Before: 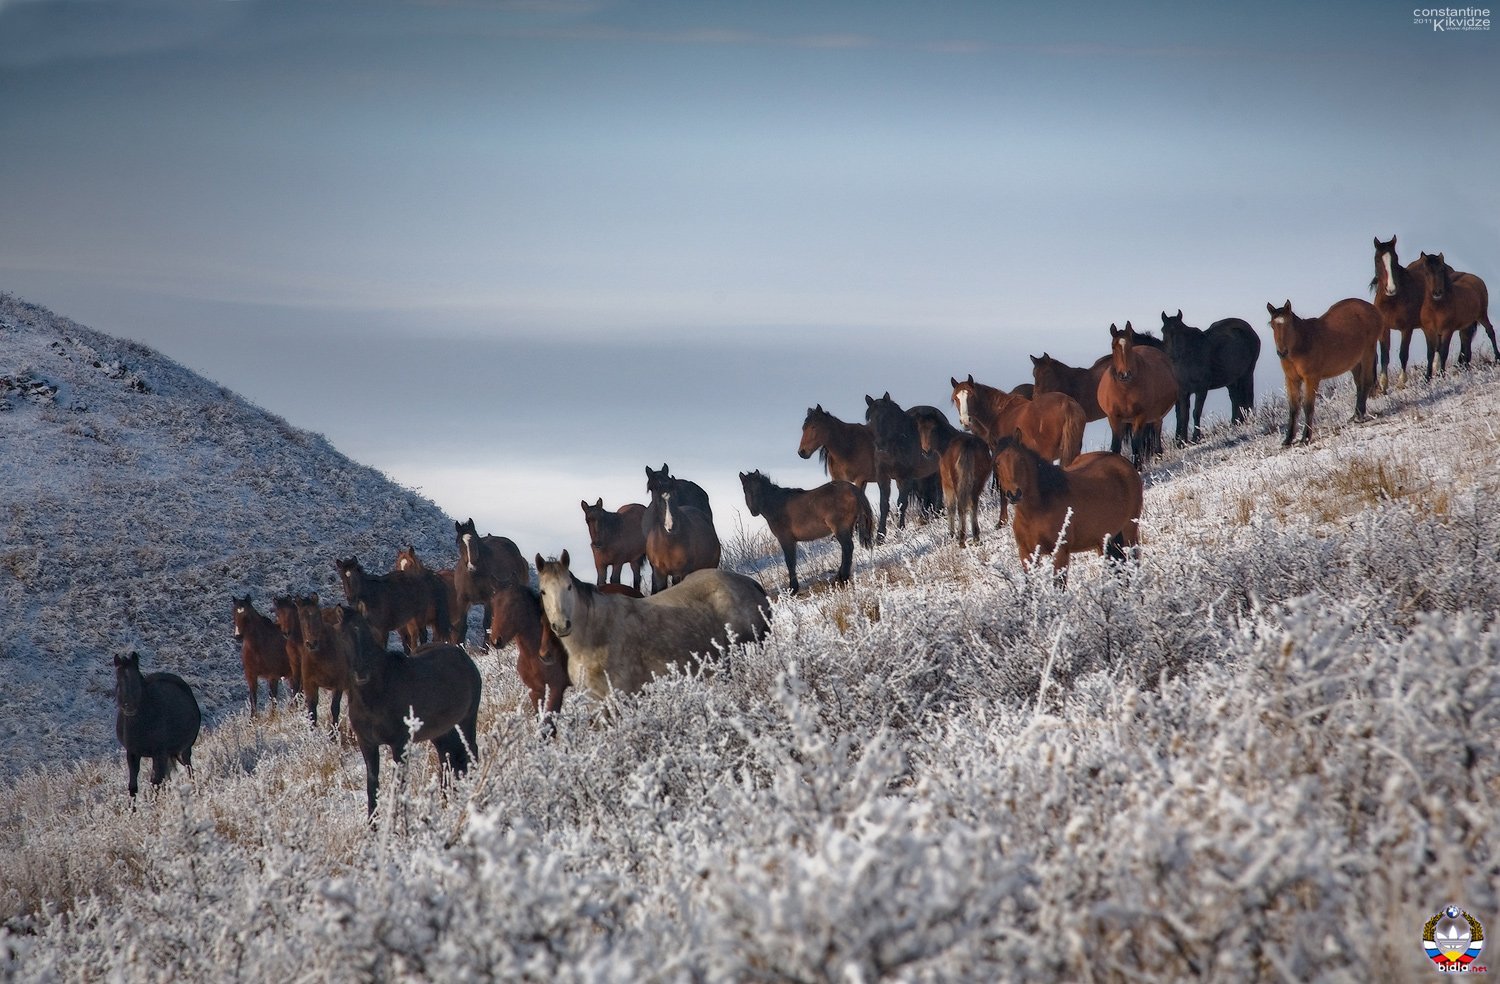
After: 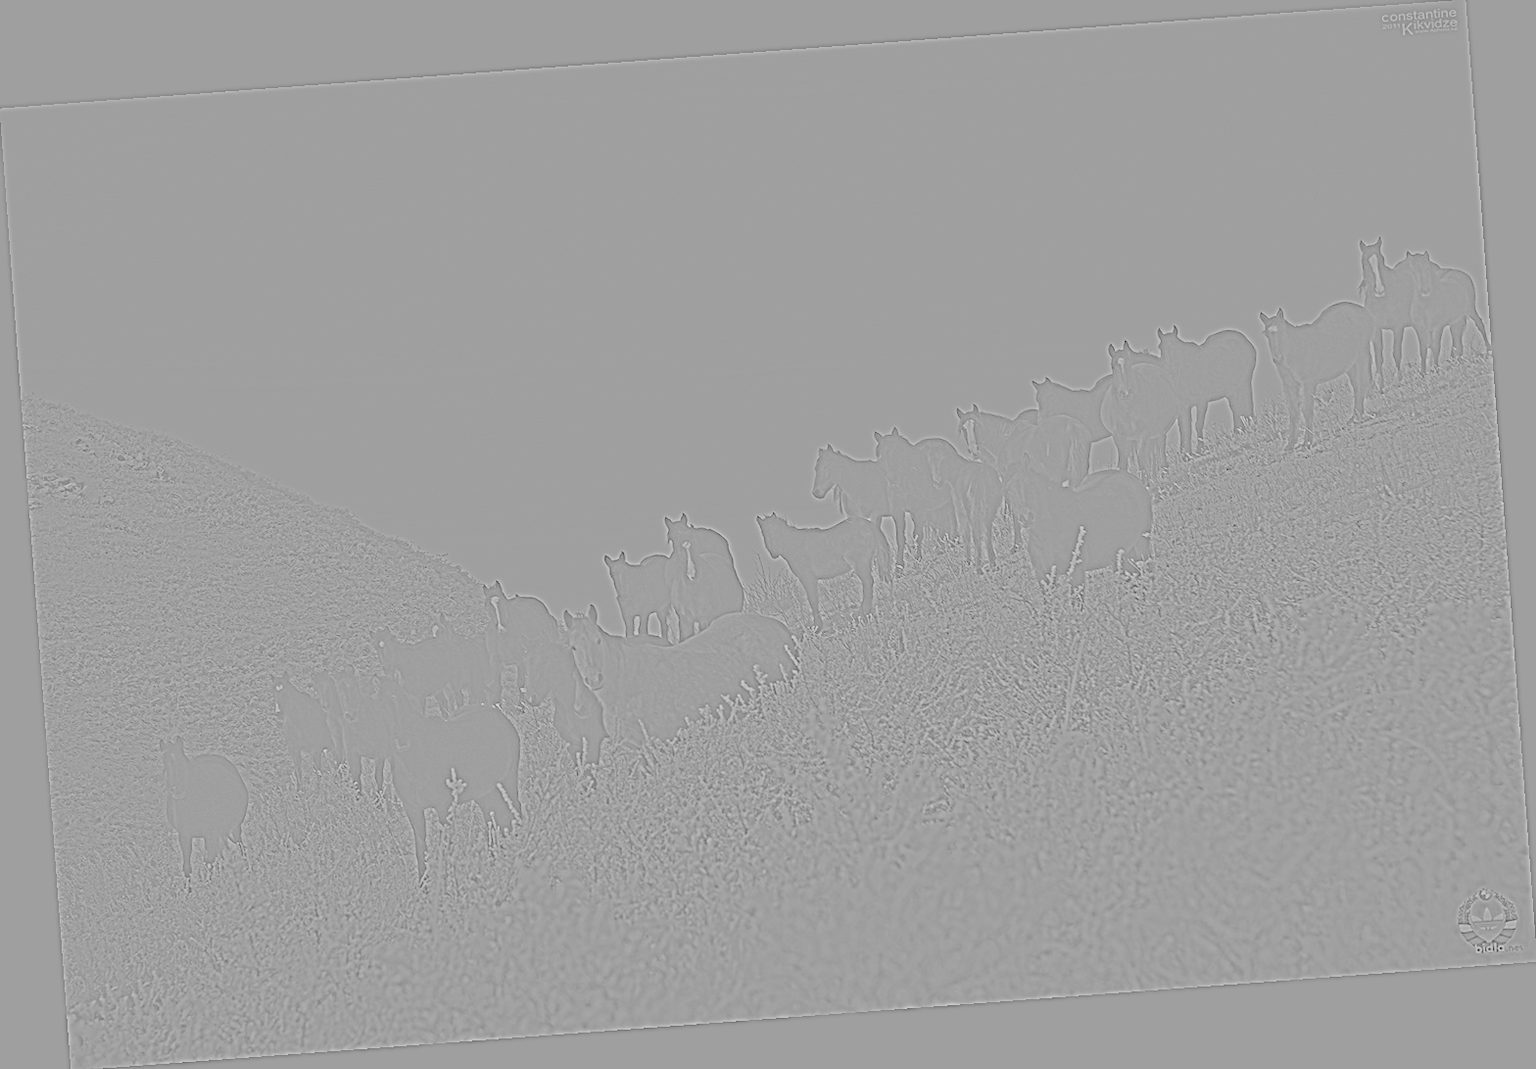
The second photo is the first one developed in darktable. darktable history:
rotate and perspective: rotation -4.25°, automatic cropping off
base curve: curves: ch0 [(0, 0) (0.028, 0.03) (0.121, 0.232) (0.46, 0.748) (0.859, 0.968) (1, 1)], preserve colors none
highpass: sharpness 9.84%, contrast boost 9.94%
white balance: red 1.08, blue 0.791
color zones: curves: ch1 [(0.239, 0.552) (0.75, 0.5)]; ch2 [(0.25, 0.462) (0.749, 0.457)], mix 25.94%
exposure: black level correction -0.001, exposure 0.08 EV, compensate highlight preservation false
